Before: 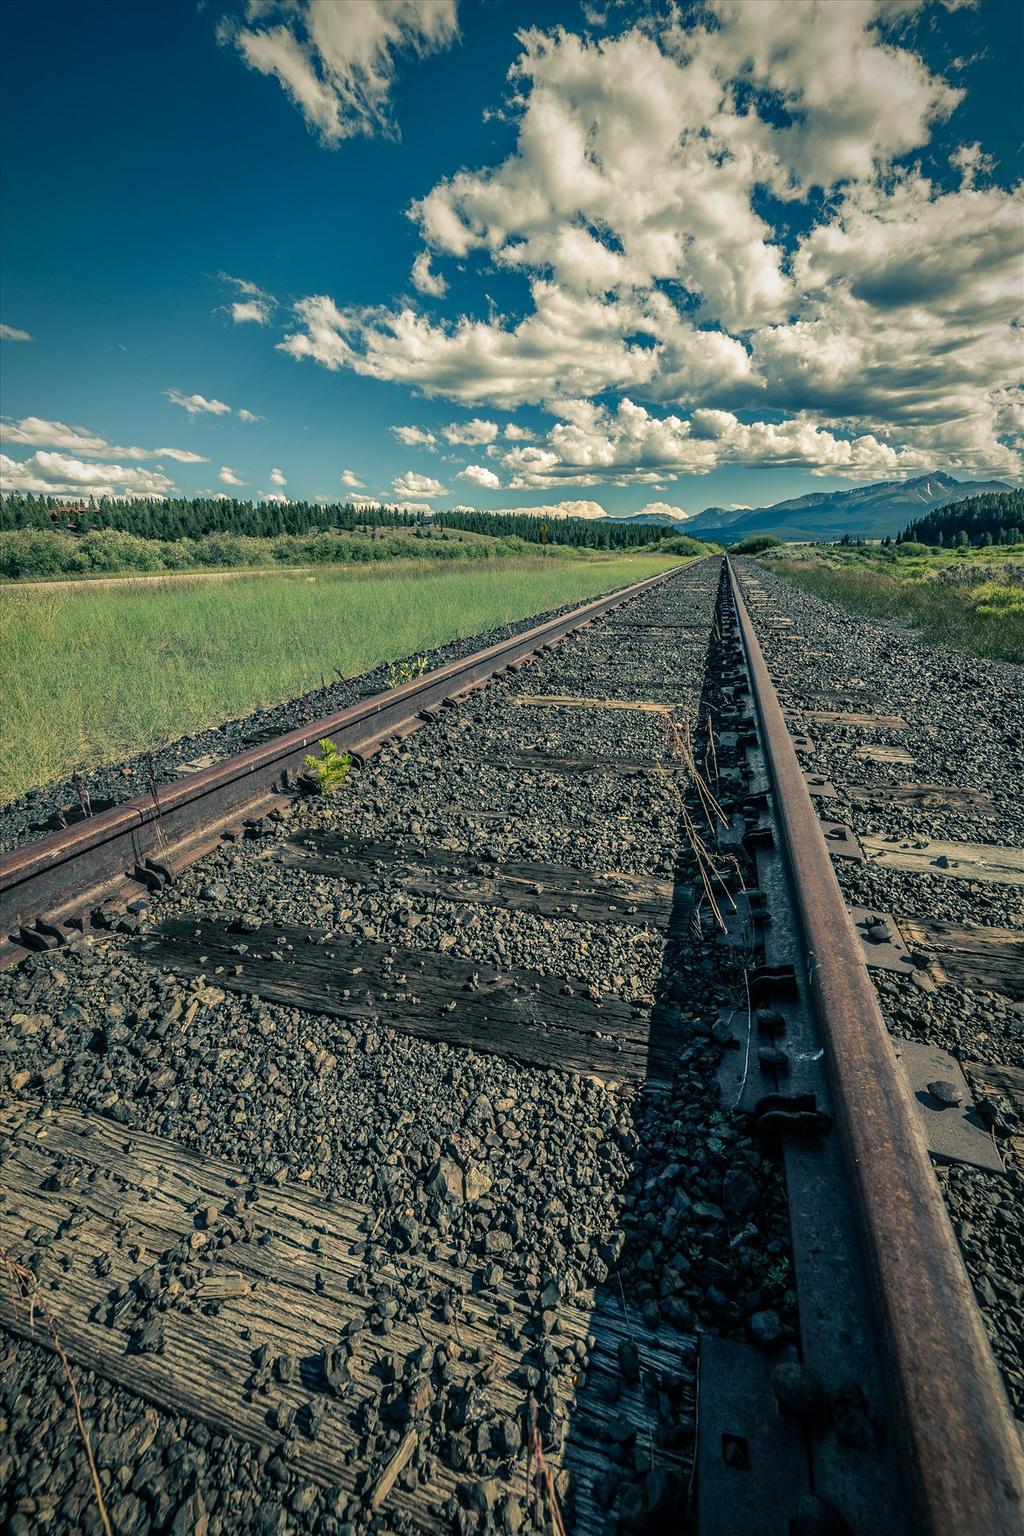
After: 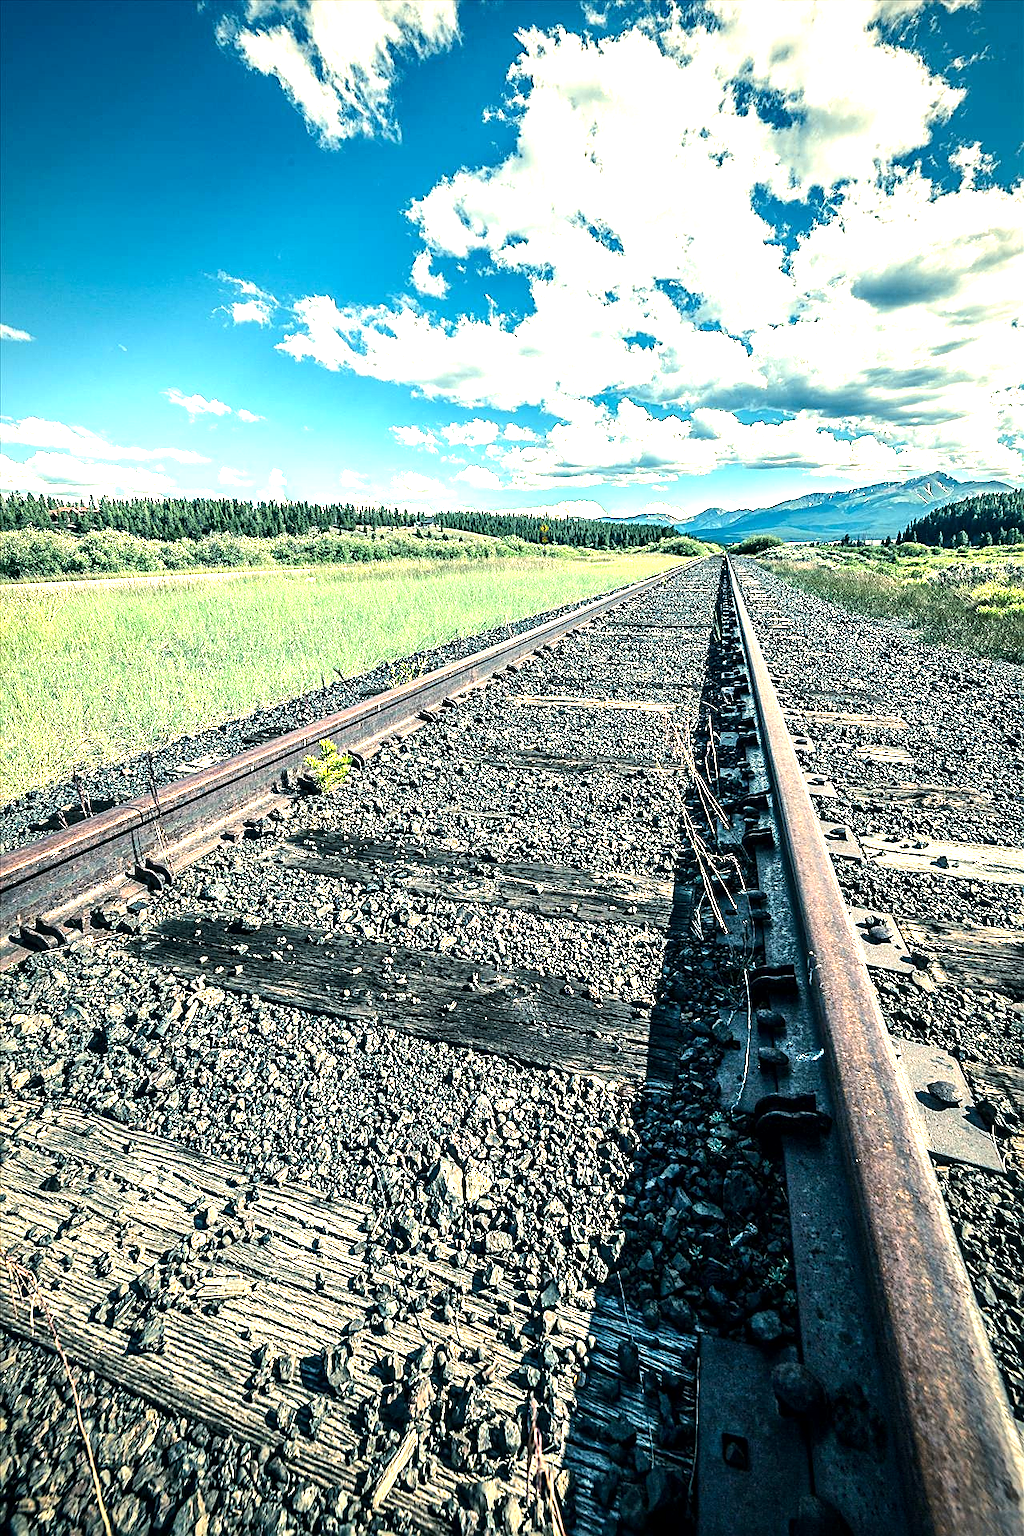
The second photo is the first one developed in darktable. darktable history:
tone equalizer: -8 EV -0.75 EV, -7 EV -0.7 EV, -6 EV -0.6 EV, -5 EV -0.4 EV, -3 EV 0.4 EV, -2 EV 0.6 EV, -1 EV 0.7 EV, +0 EV 0.75 EV, edges refinement/feathering 500, mask exposure compensation -1.57 EV, preserve details no
exposure: black level correction 0.001, exposure 1.398 EV, compensate exposure bias true, compensate highlight preservation false
sharpen: on, module defaults
